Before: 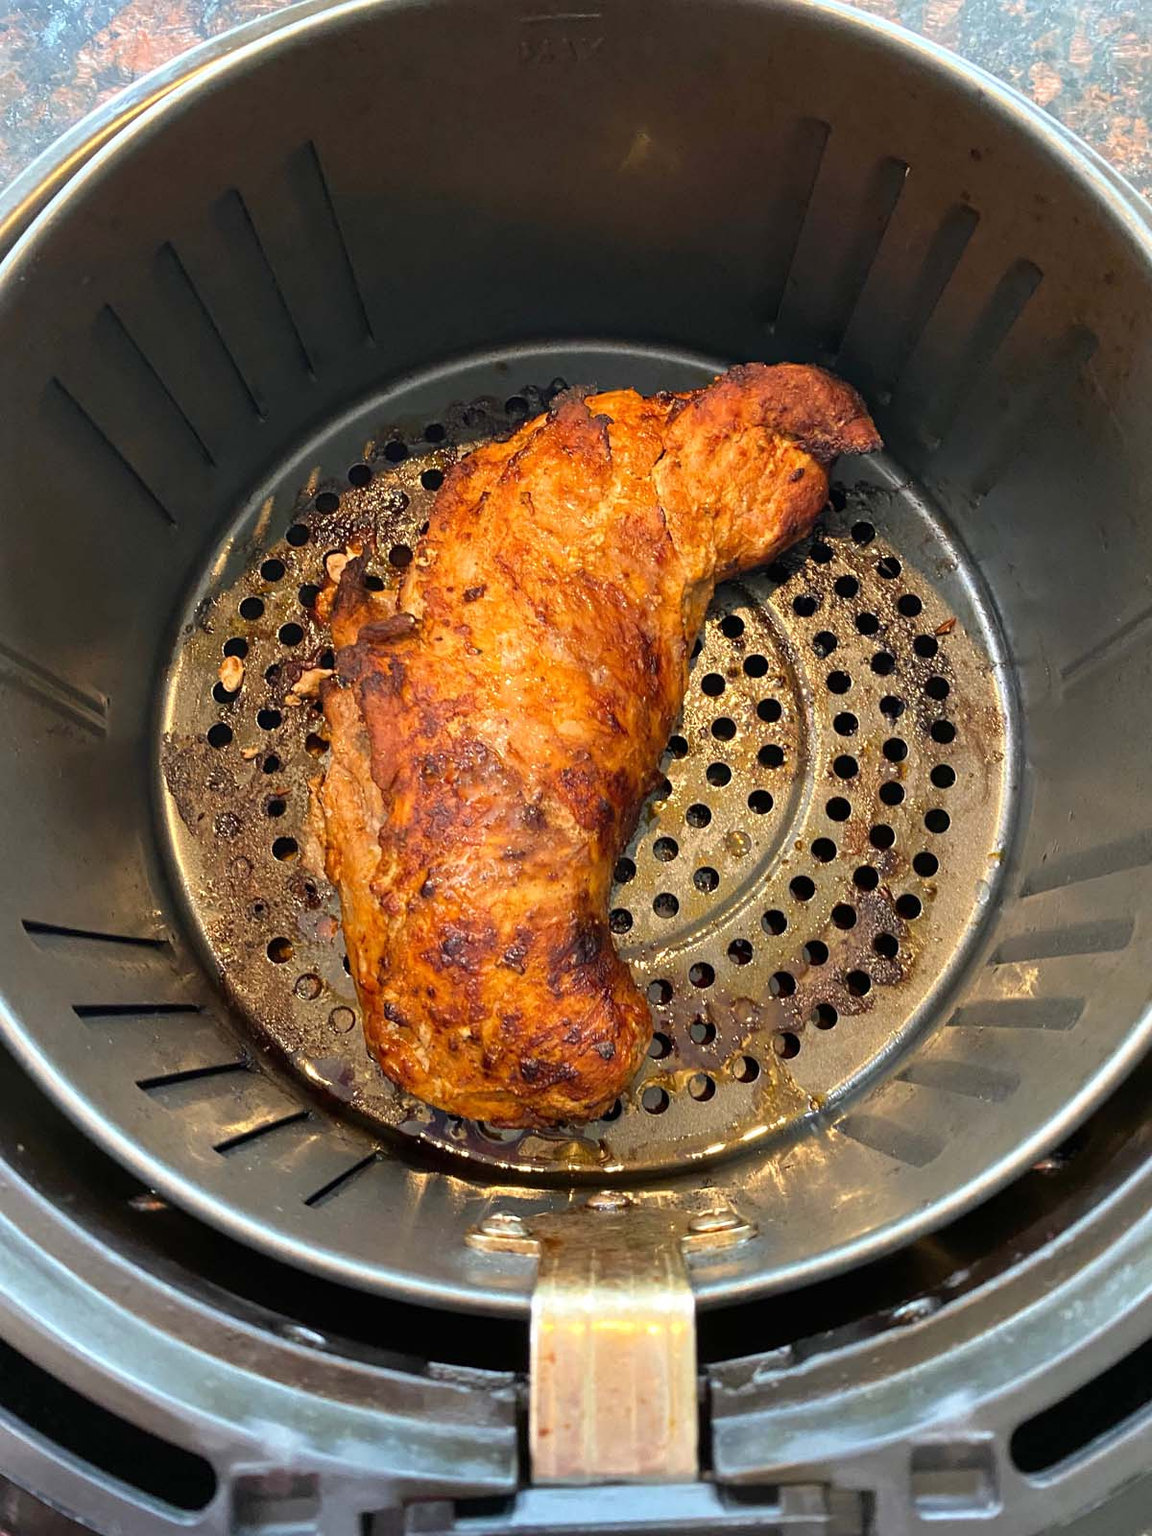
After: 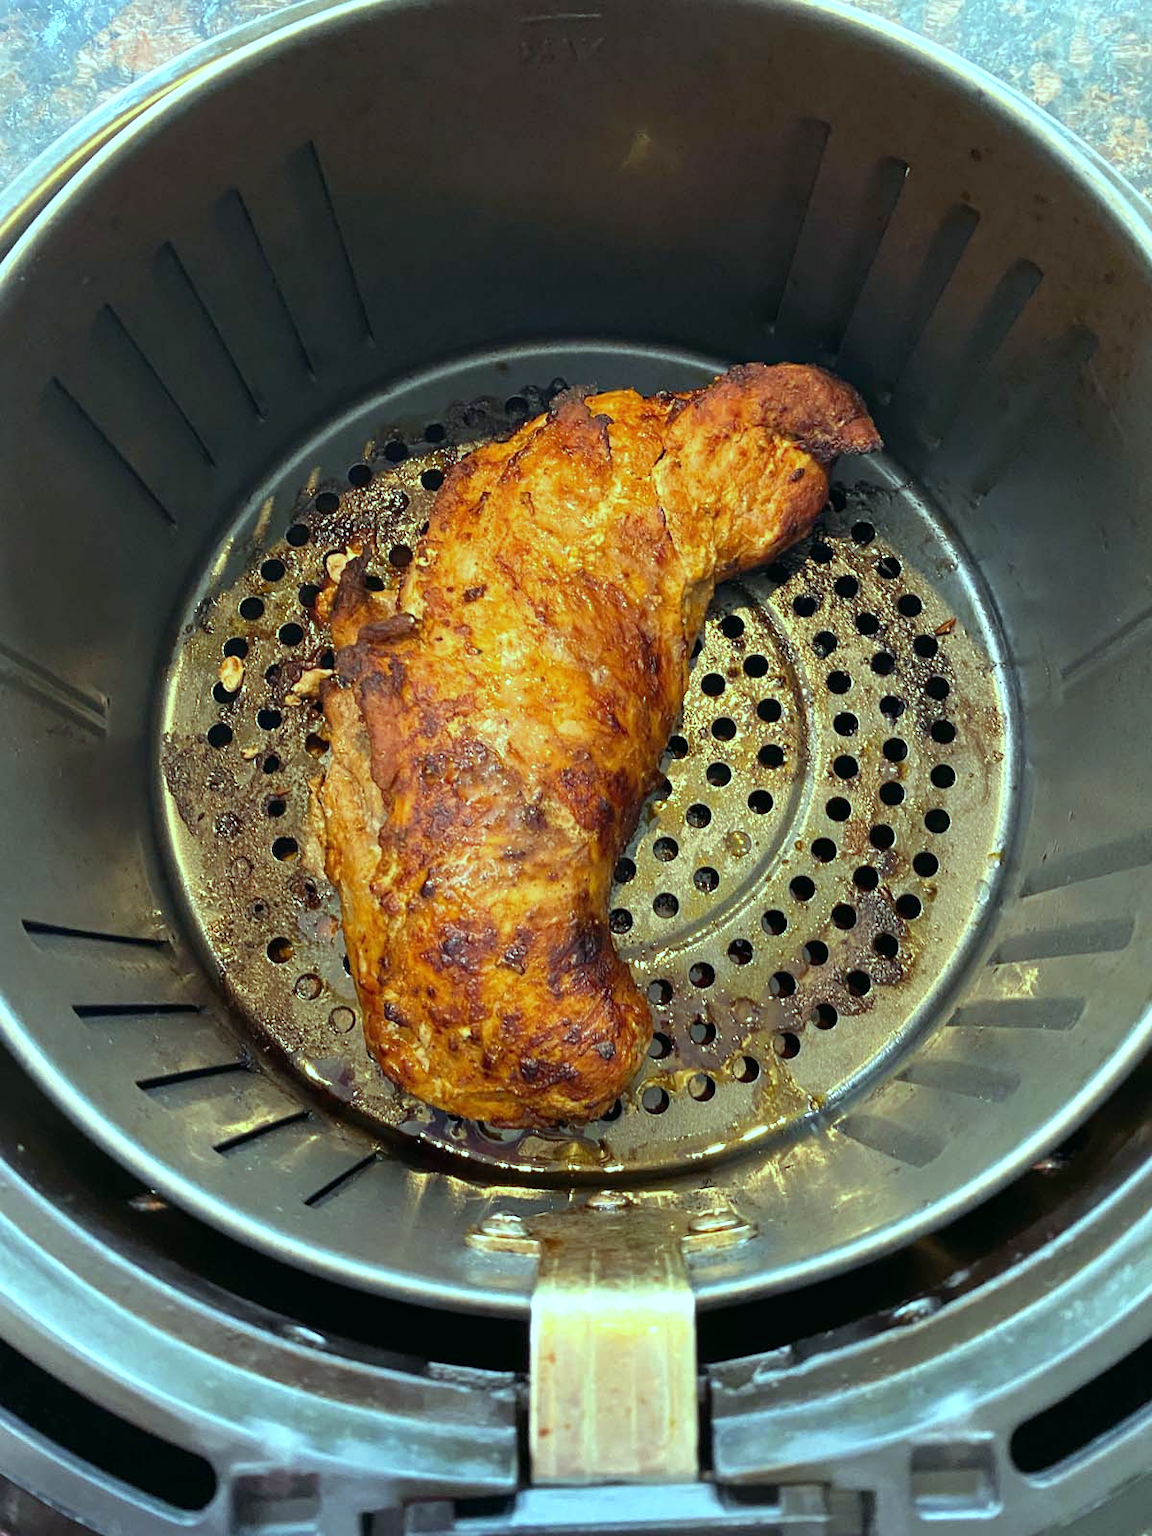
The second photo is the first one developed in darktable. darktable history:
rotate and perspective: automatic cropping original format, crop left 0, crop top 0
color balance: mode lift, gamma, gain (sRGB), lift [0.997, 0.979, 1.021, 1.011], gamma [1, 1.084, 0.916, 0.998], gain [1, 0.87, 1.13, 1.101], contrast 4.55%, contrast fulcrum 38.24%, output saturation 104.09%
